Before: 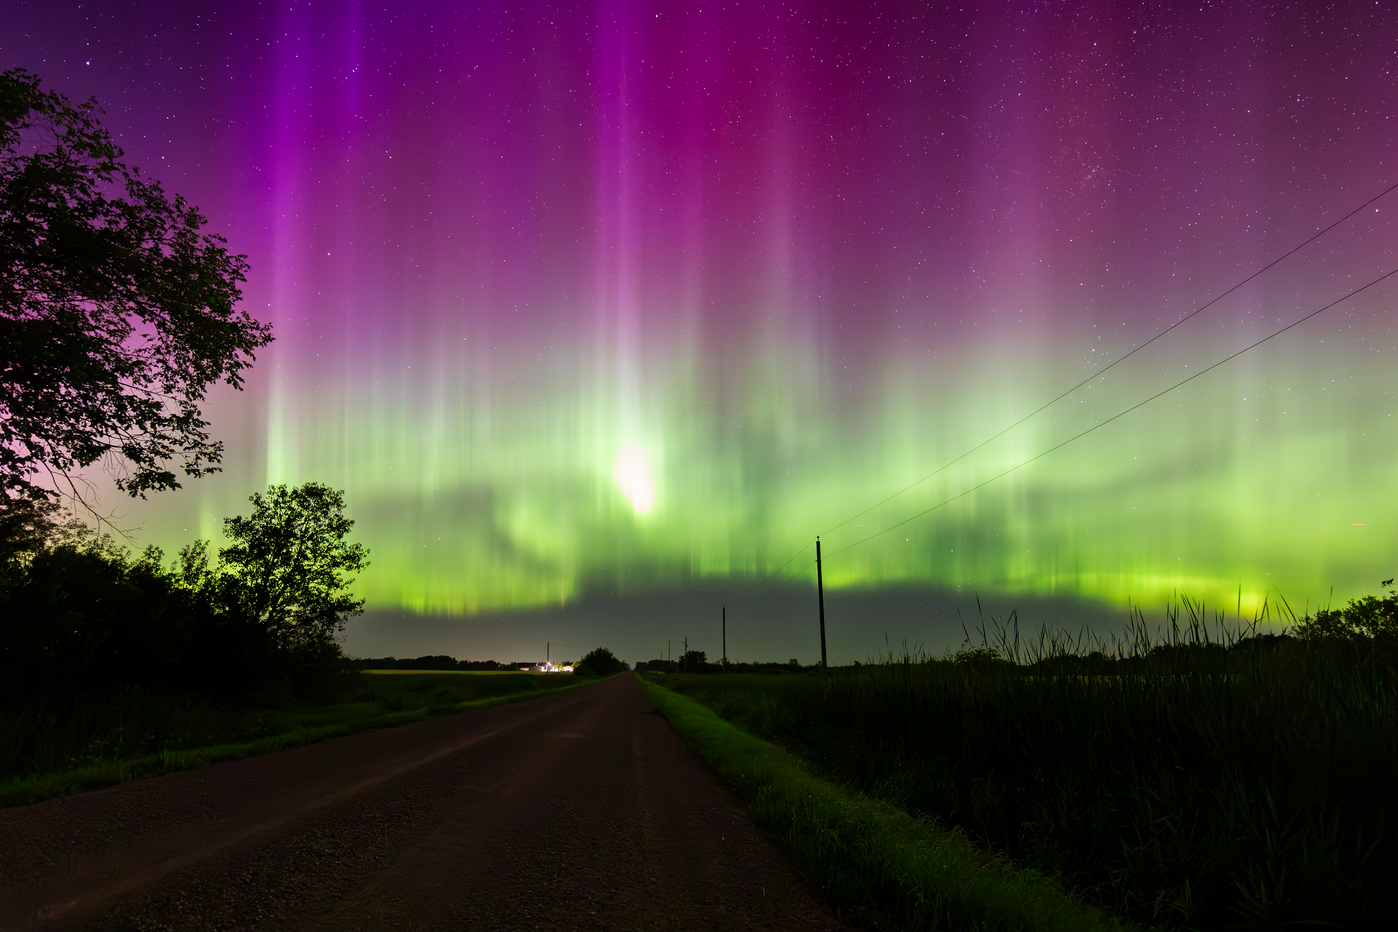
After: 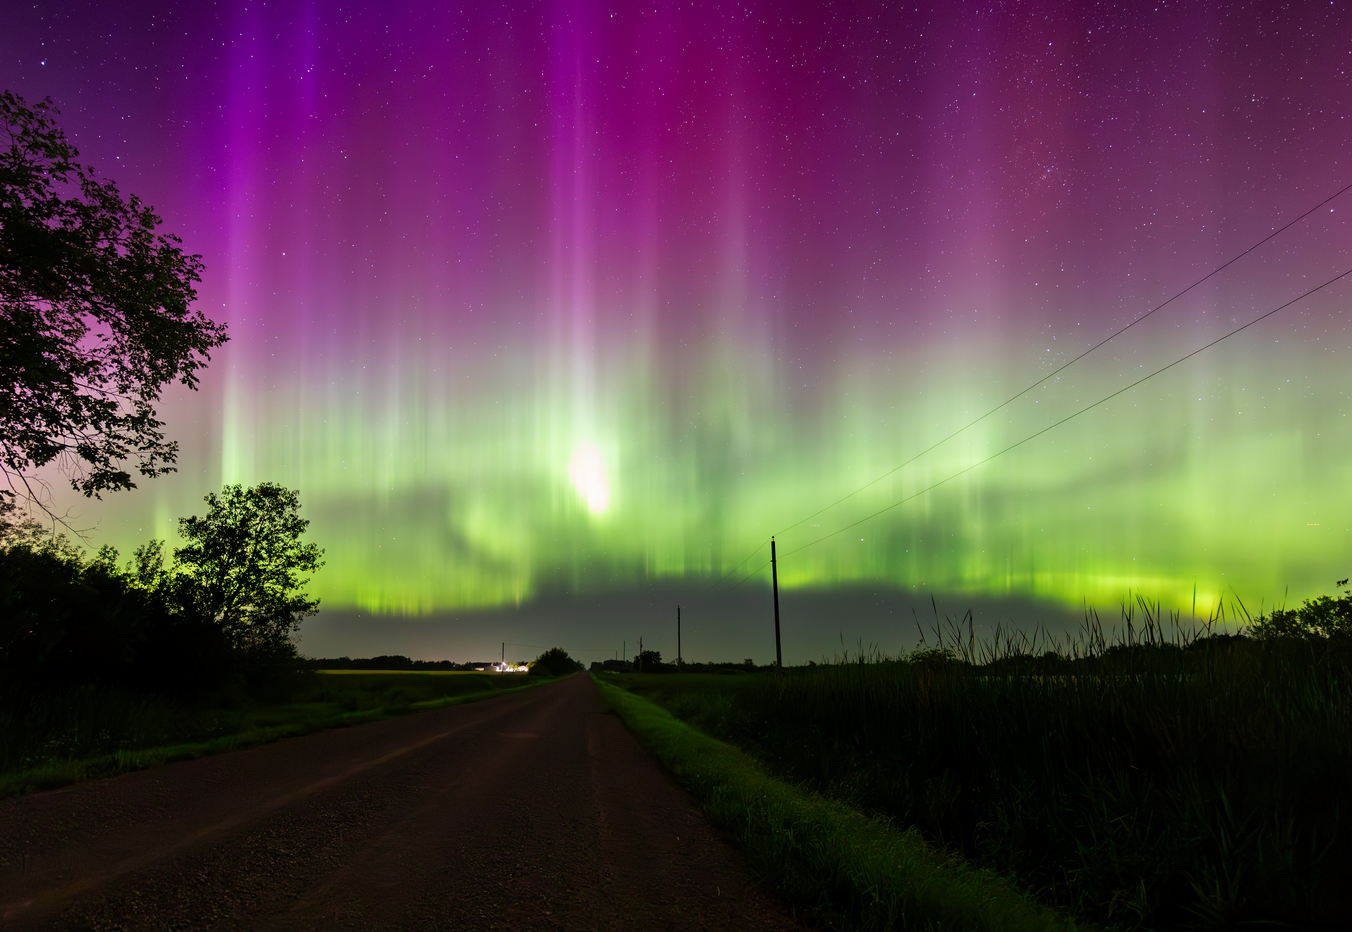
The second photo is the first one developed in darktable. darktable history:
crop and rotate: left 3.238%
